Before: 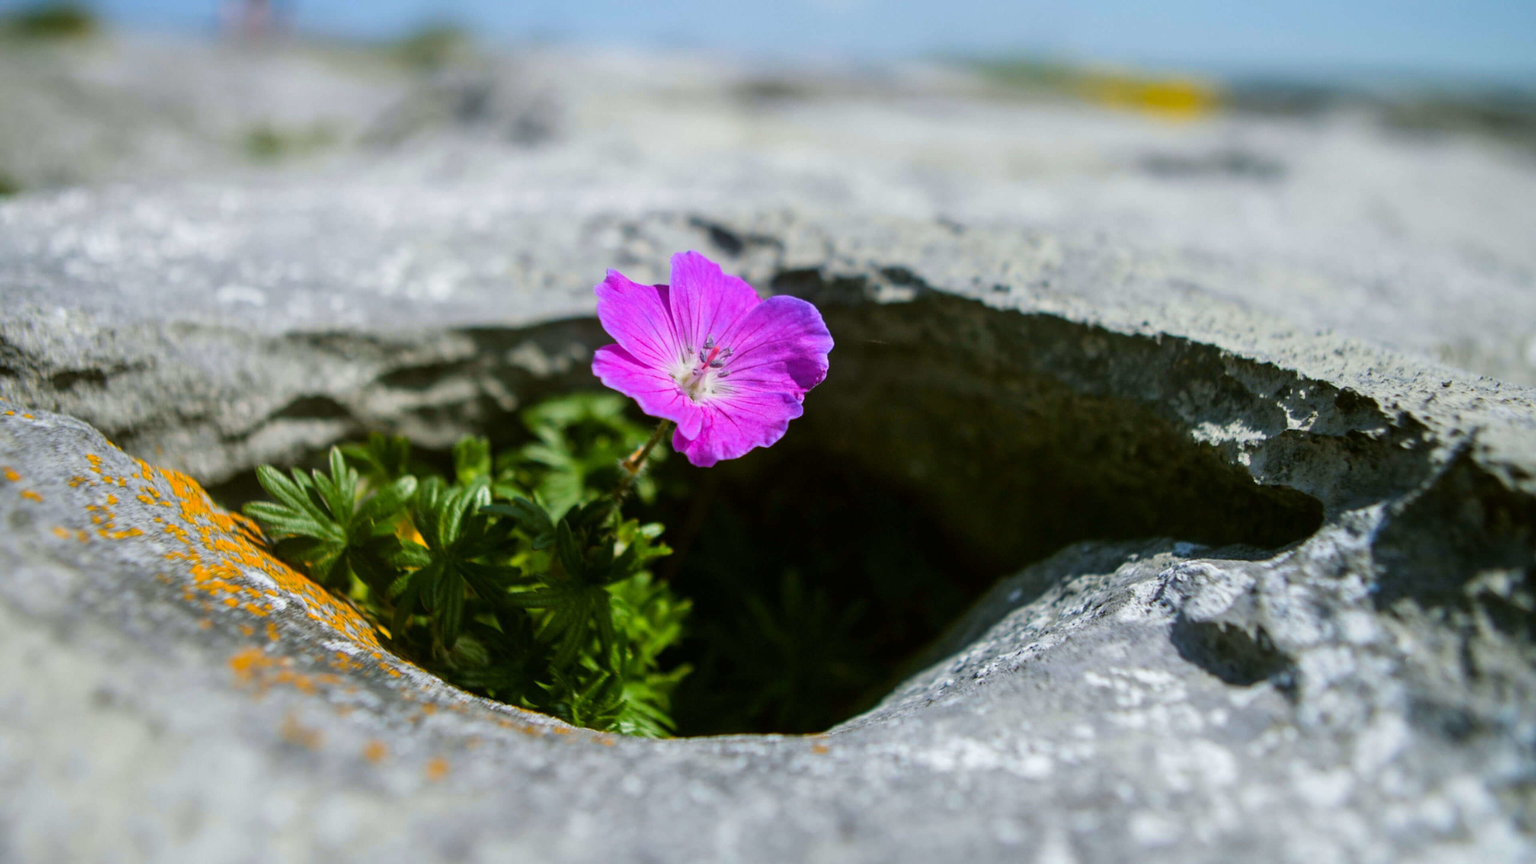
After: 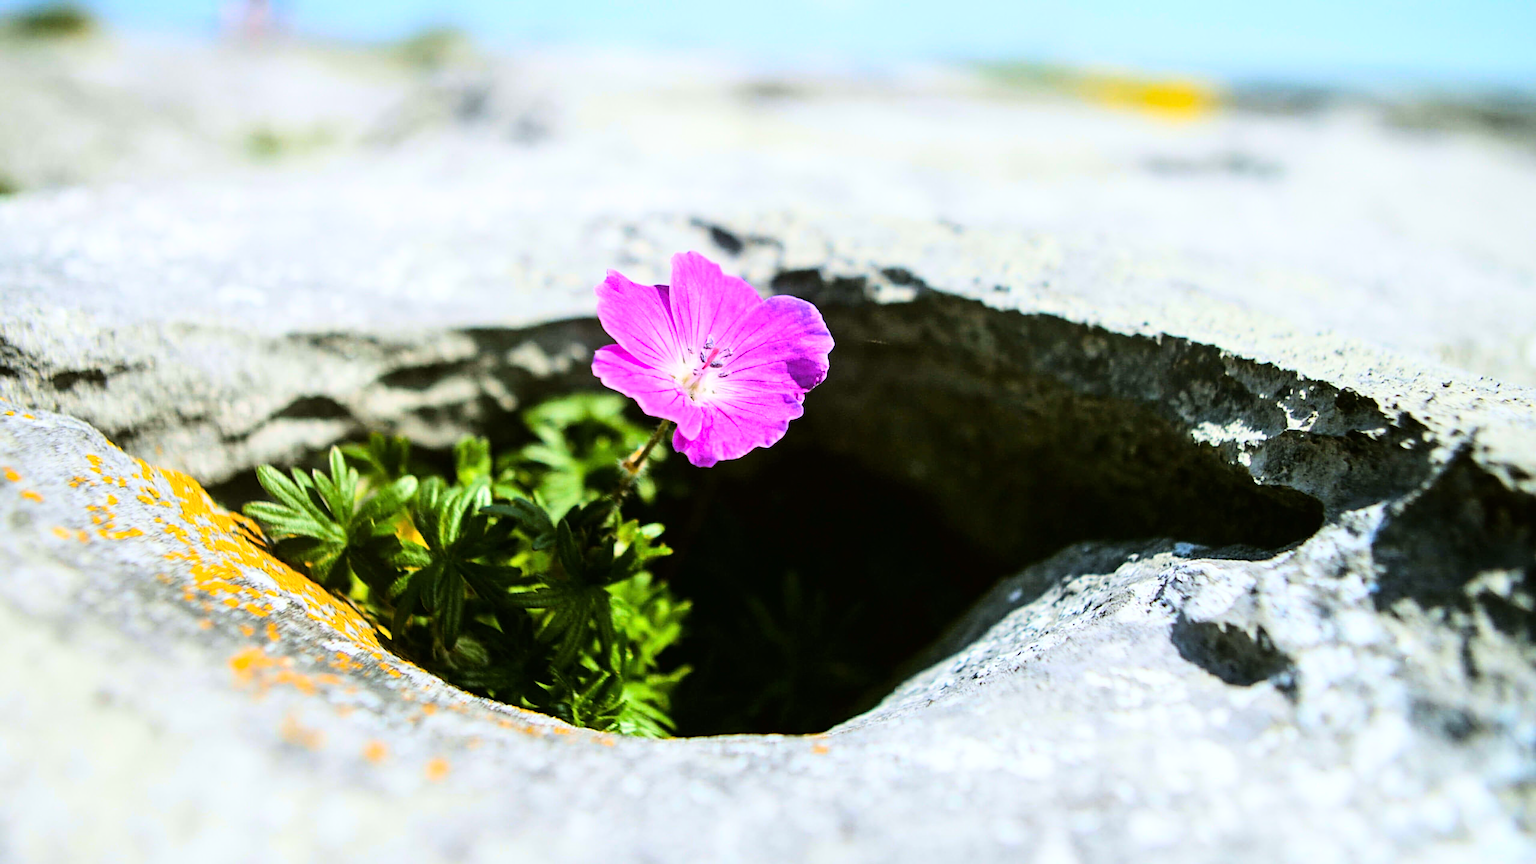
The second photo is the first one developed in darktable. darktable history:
base curve: curves: ch0 [(0, 0.003) (0.001, 0.002) (0.006, 0.004) (0.02, 0.022) (0.048, 0.086) (0.094, 0.234) (0.162, 0.431) (0.258, 0.629) (0.385, 0.8) (0.548, 0.918) (0.751, 0.988) (1, 1)]
sharpen: on, module defaults
